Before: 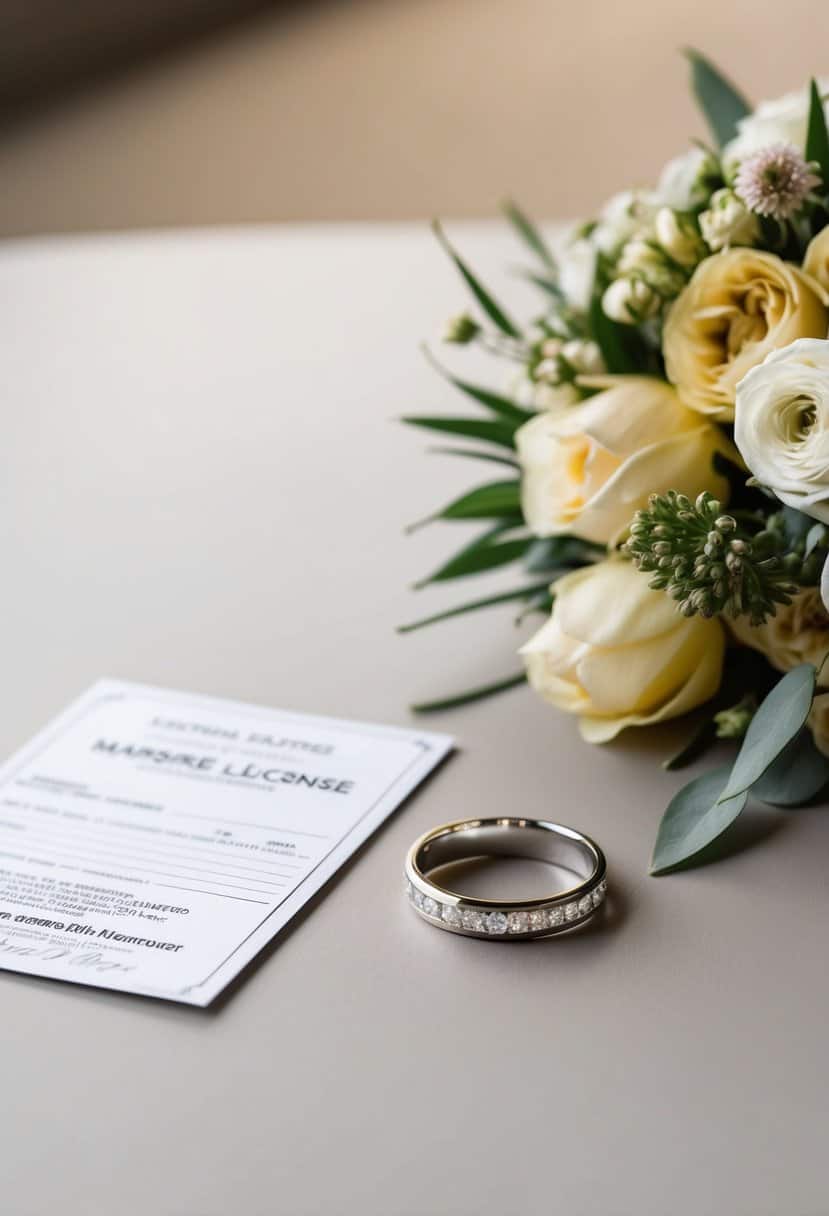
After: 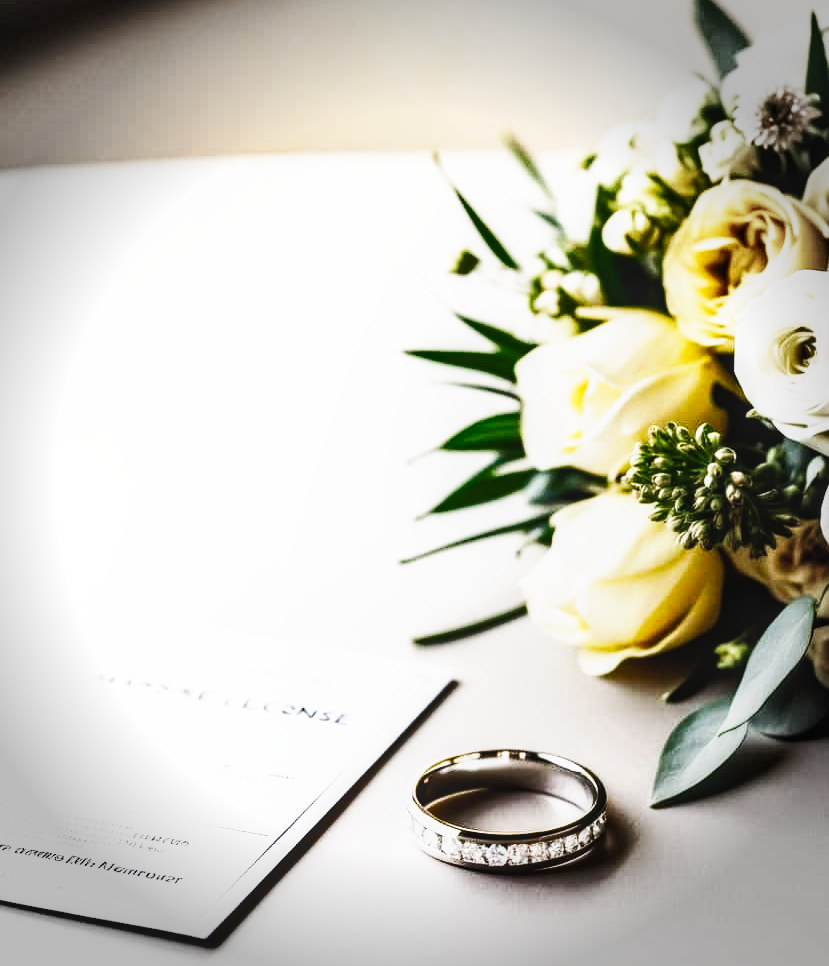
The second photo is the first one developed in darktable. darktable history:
exposure: compensate exposure bias true, compensate highlight preservation false
tone equalizer: -8 EV -0.758 EV, -7 EV -0.711 EV, -6 EV -0.587 EV, -5 EV -0.414 EV, -3 EV 0.399 EV, -2 EV 0.6 EV, -1 EV 0.683 EV, +0 EV 0.732 EV, edges refinement/feathering 500, mask exposure compensation -1.57 EV, preserve details no
base curve: curves: ch0 [(0, 0) (0.007, 0.004) (0.027, 0.03) (0.046, 0.07) (0.207, 0.54) (0.442, 0.872) (0.673, 0.972) (1, 1)], preserve colors none
shadows and highlights: soften with gaussian
crop and rotate: top 5.651%, bottom 14.826%
vignetting: fall-off start 76.83%, fall-off radius 27.51%, width/height ratio 0.969
local contrast: on, module defaults
